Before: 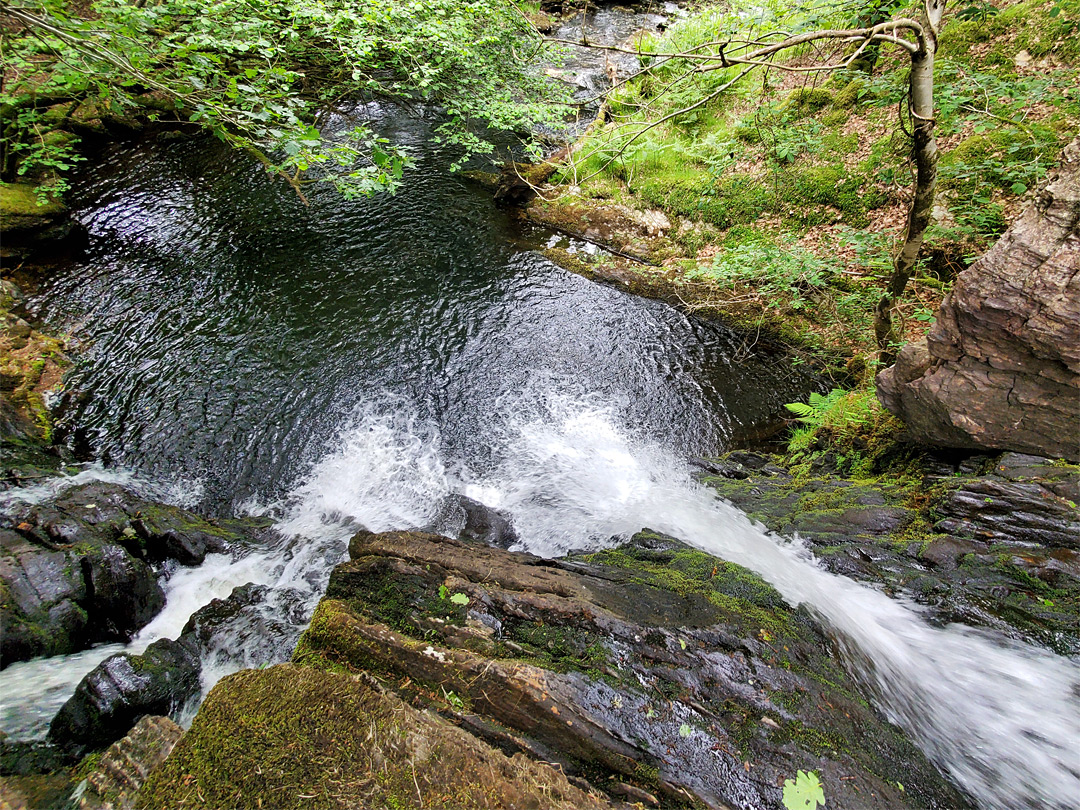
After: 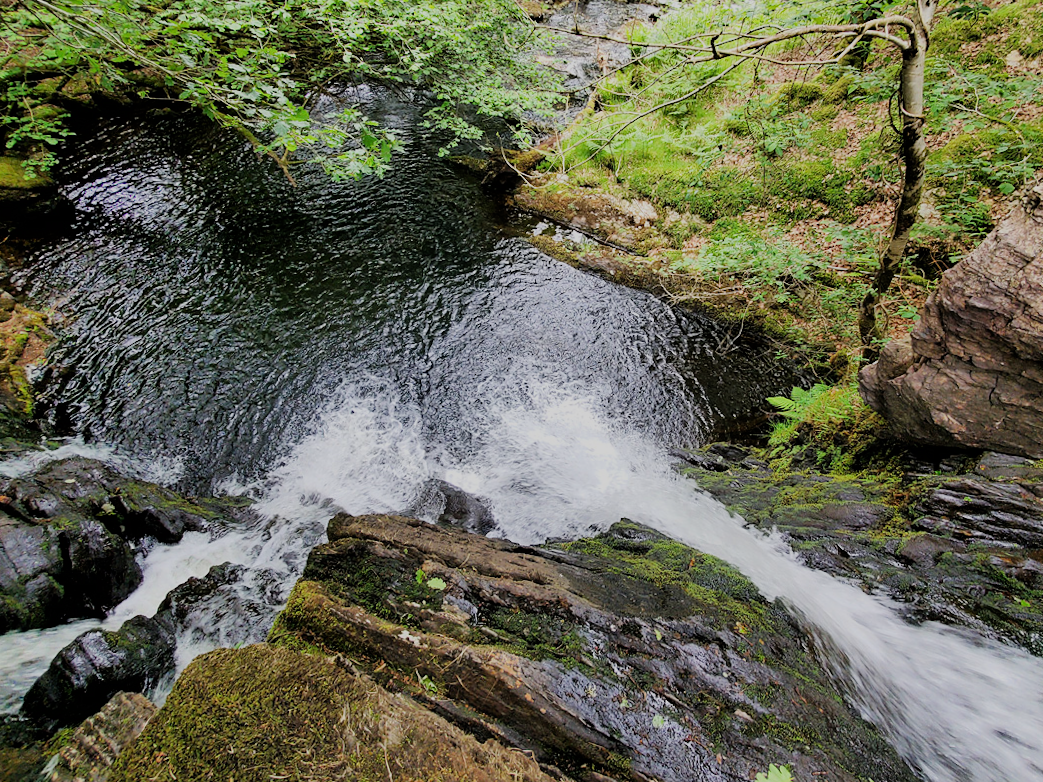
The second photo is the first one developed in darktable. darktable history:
crop and rotate: angle -1.54°
filmic rgb: black relative exposure -8.57 EV, white relative exposure 5.53 EV, threshold 3.05 EV, hardness 3.37, contrast 1.018, enable highlight reconstruction true
